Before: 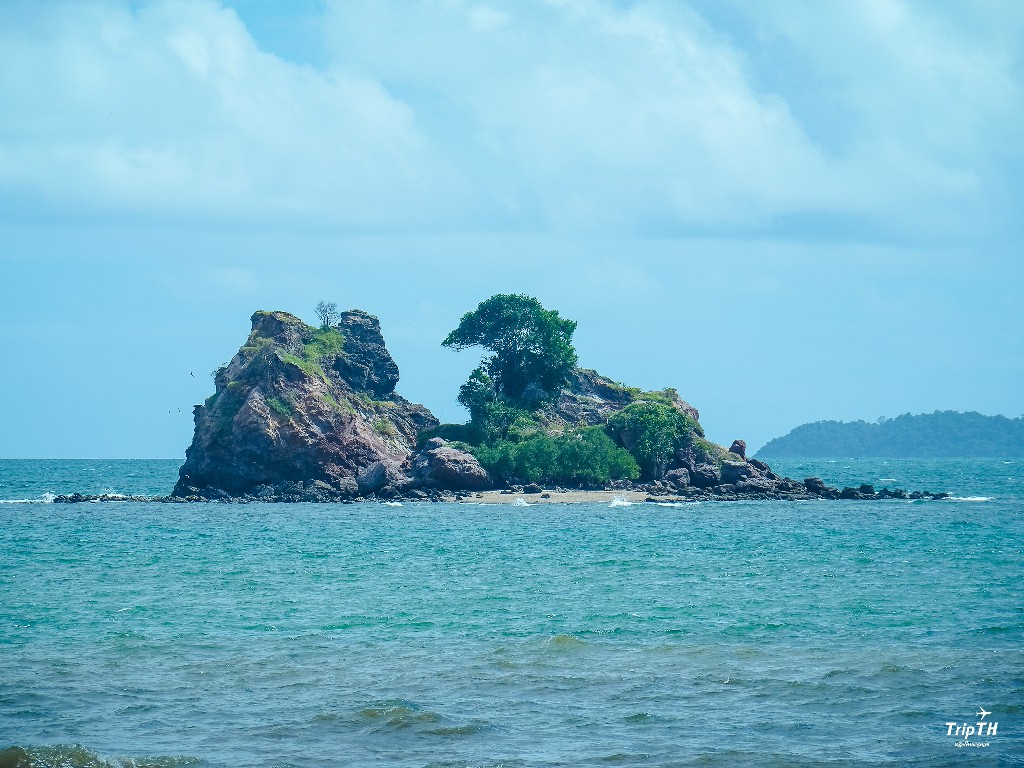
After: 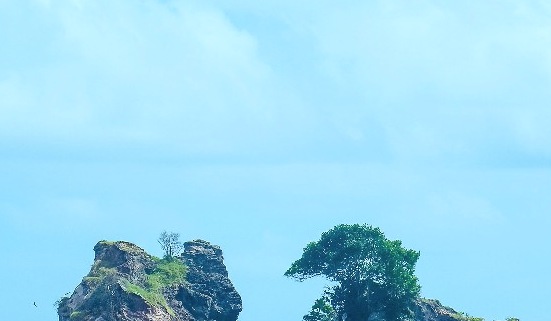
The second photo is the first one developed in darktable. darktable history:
crop: left 15.345%, top 9.243%, right 30.812%, bottom 48.888%
levels: mode automatic, levels [0, 0.492, 0.984]
contrast brightness saturation: contrast 0.052, brightness 0.069, saturation 0.014
